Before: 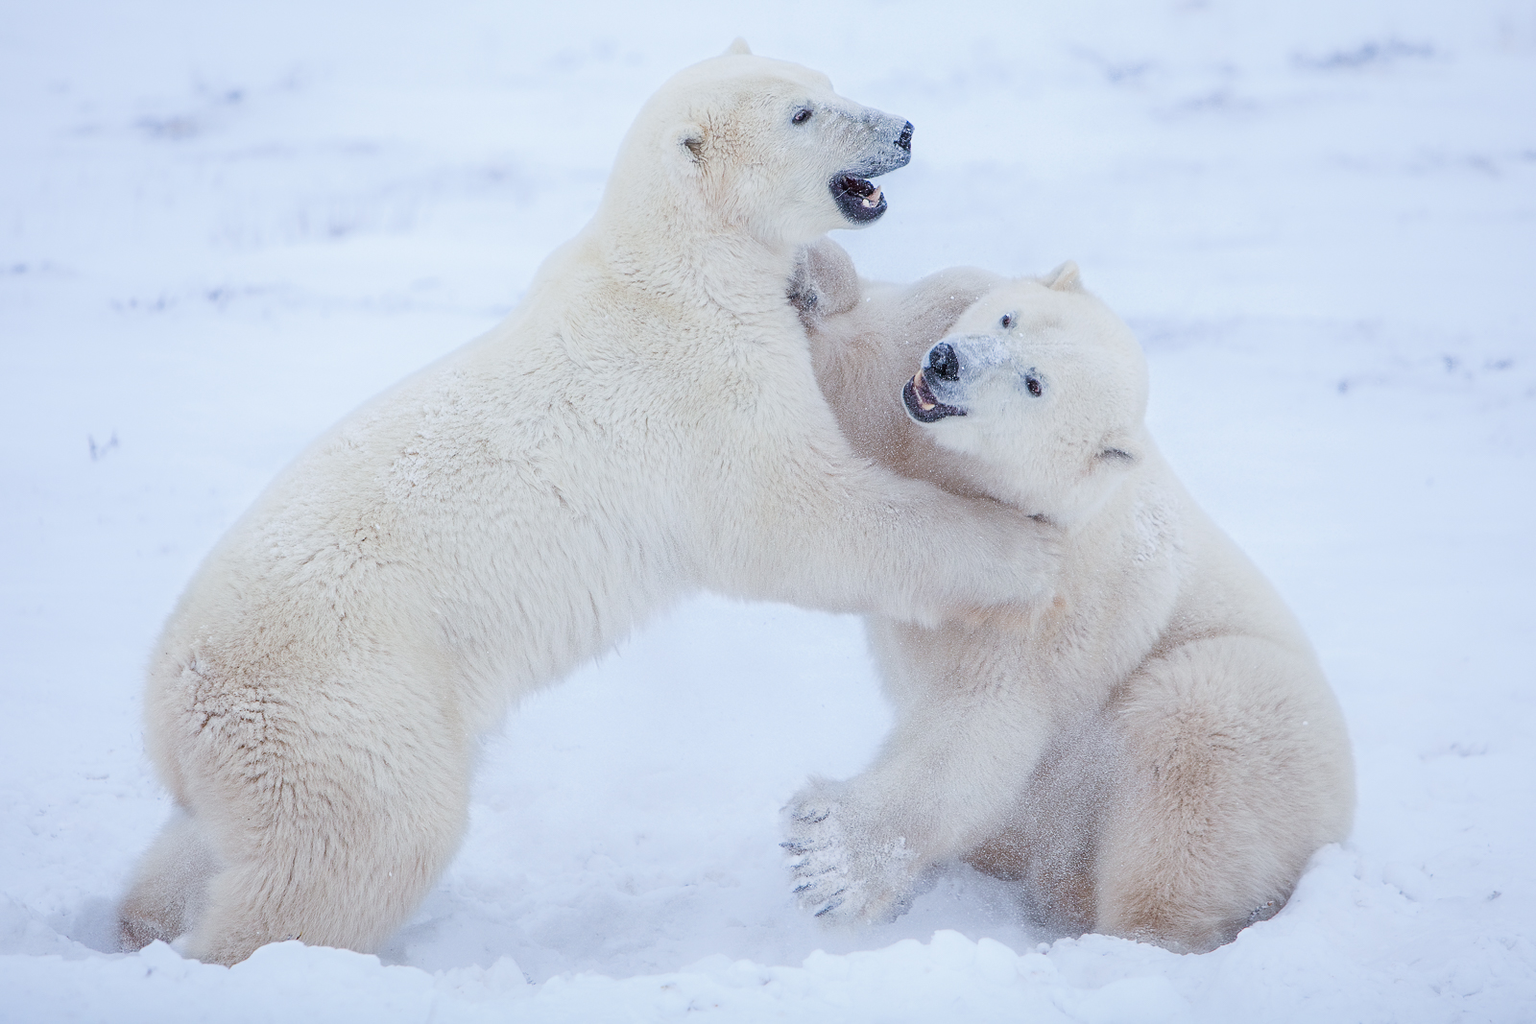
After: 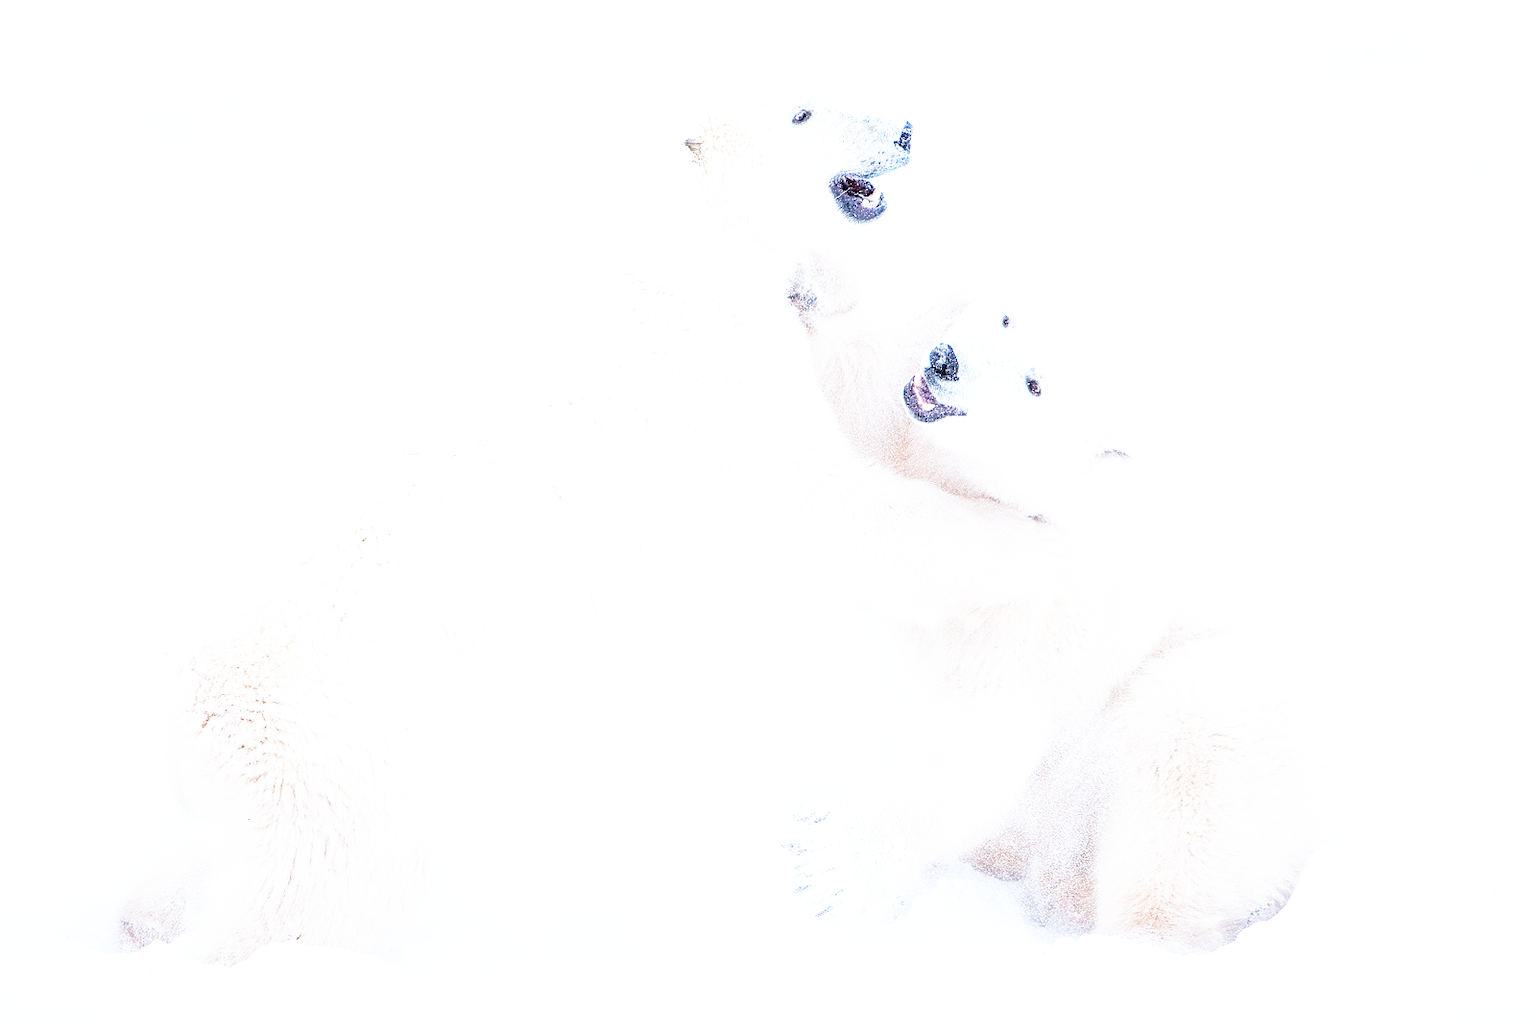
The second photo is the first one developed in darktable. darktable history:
exposure: black level correction 0, exposure 0.9 EV, compensate highlight preservation false
base curve: curves: ch0 [(0, 0) (0.012, 0.01) (0.073, 0.168) (0.31, 0.711) (0.645, 0.957) (1, 1)], preserve colors none
